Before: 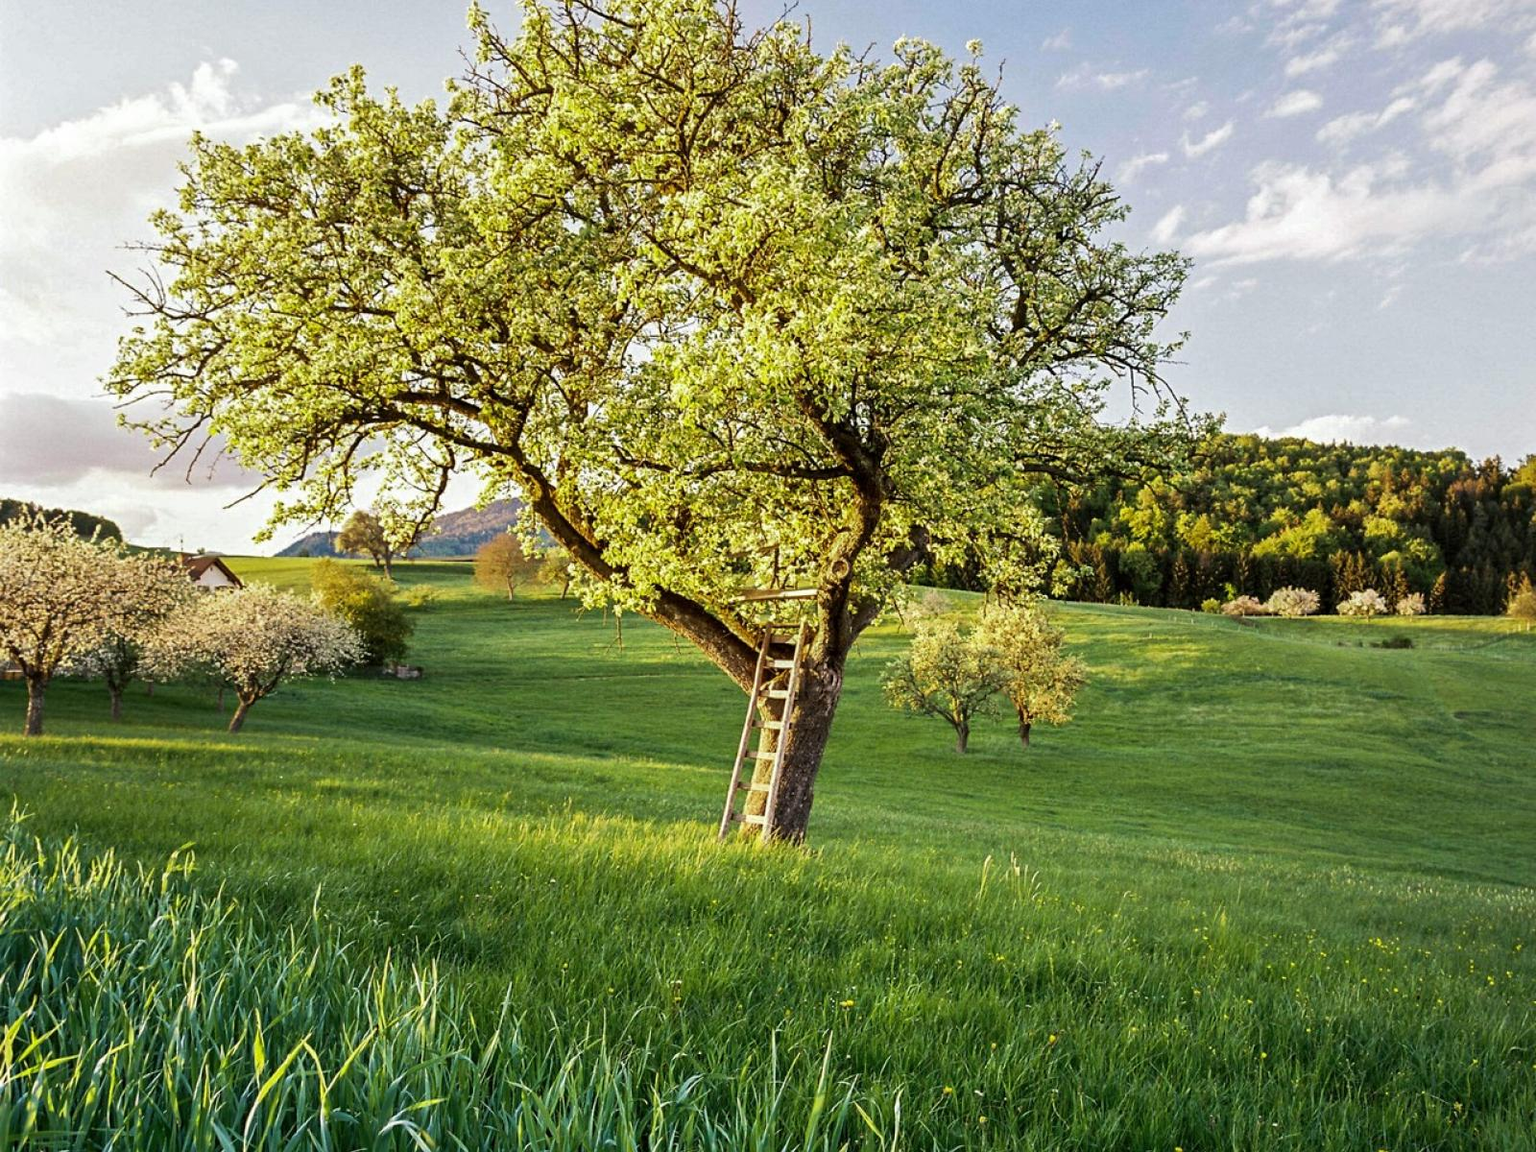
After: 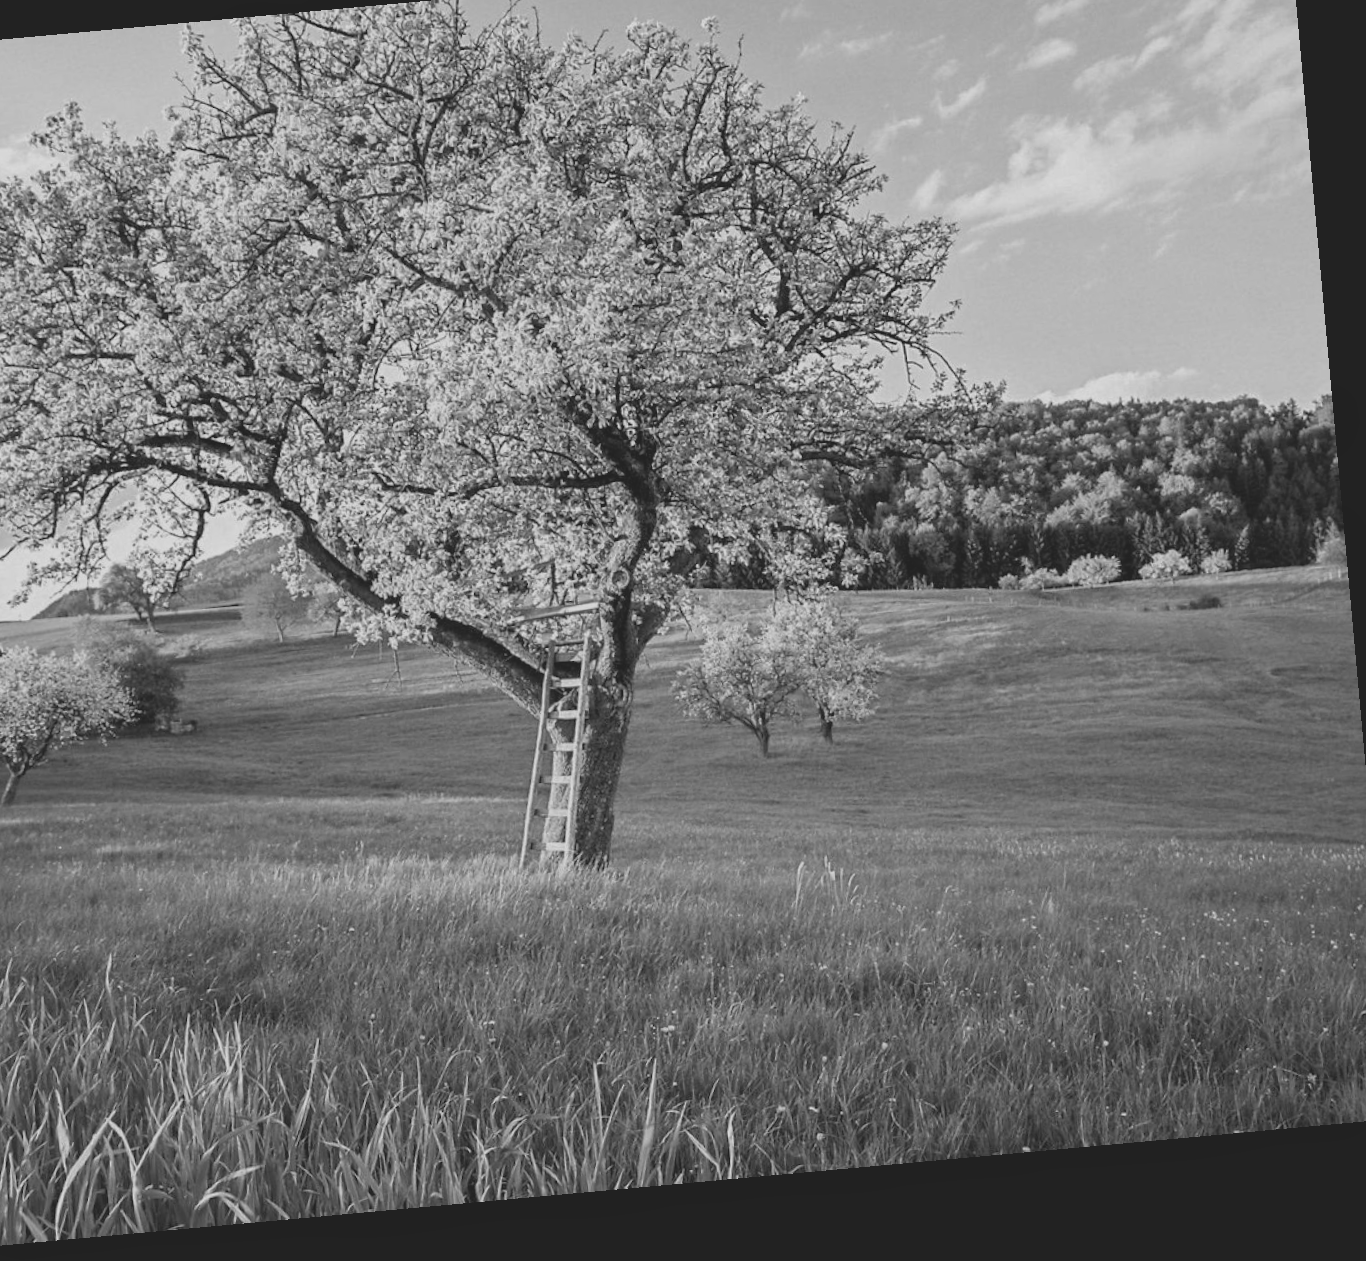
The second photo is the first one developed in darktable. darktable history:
monochrome: size 1
contrast brightness saturation: contrast -0.26, saturation -0.43
crop and rotate: left 17.959%, top 5.771%, right 1.742%
rotate and perspective: rotation -5.2°, automatic cropping off
